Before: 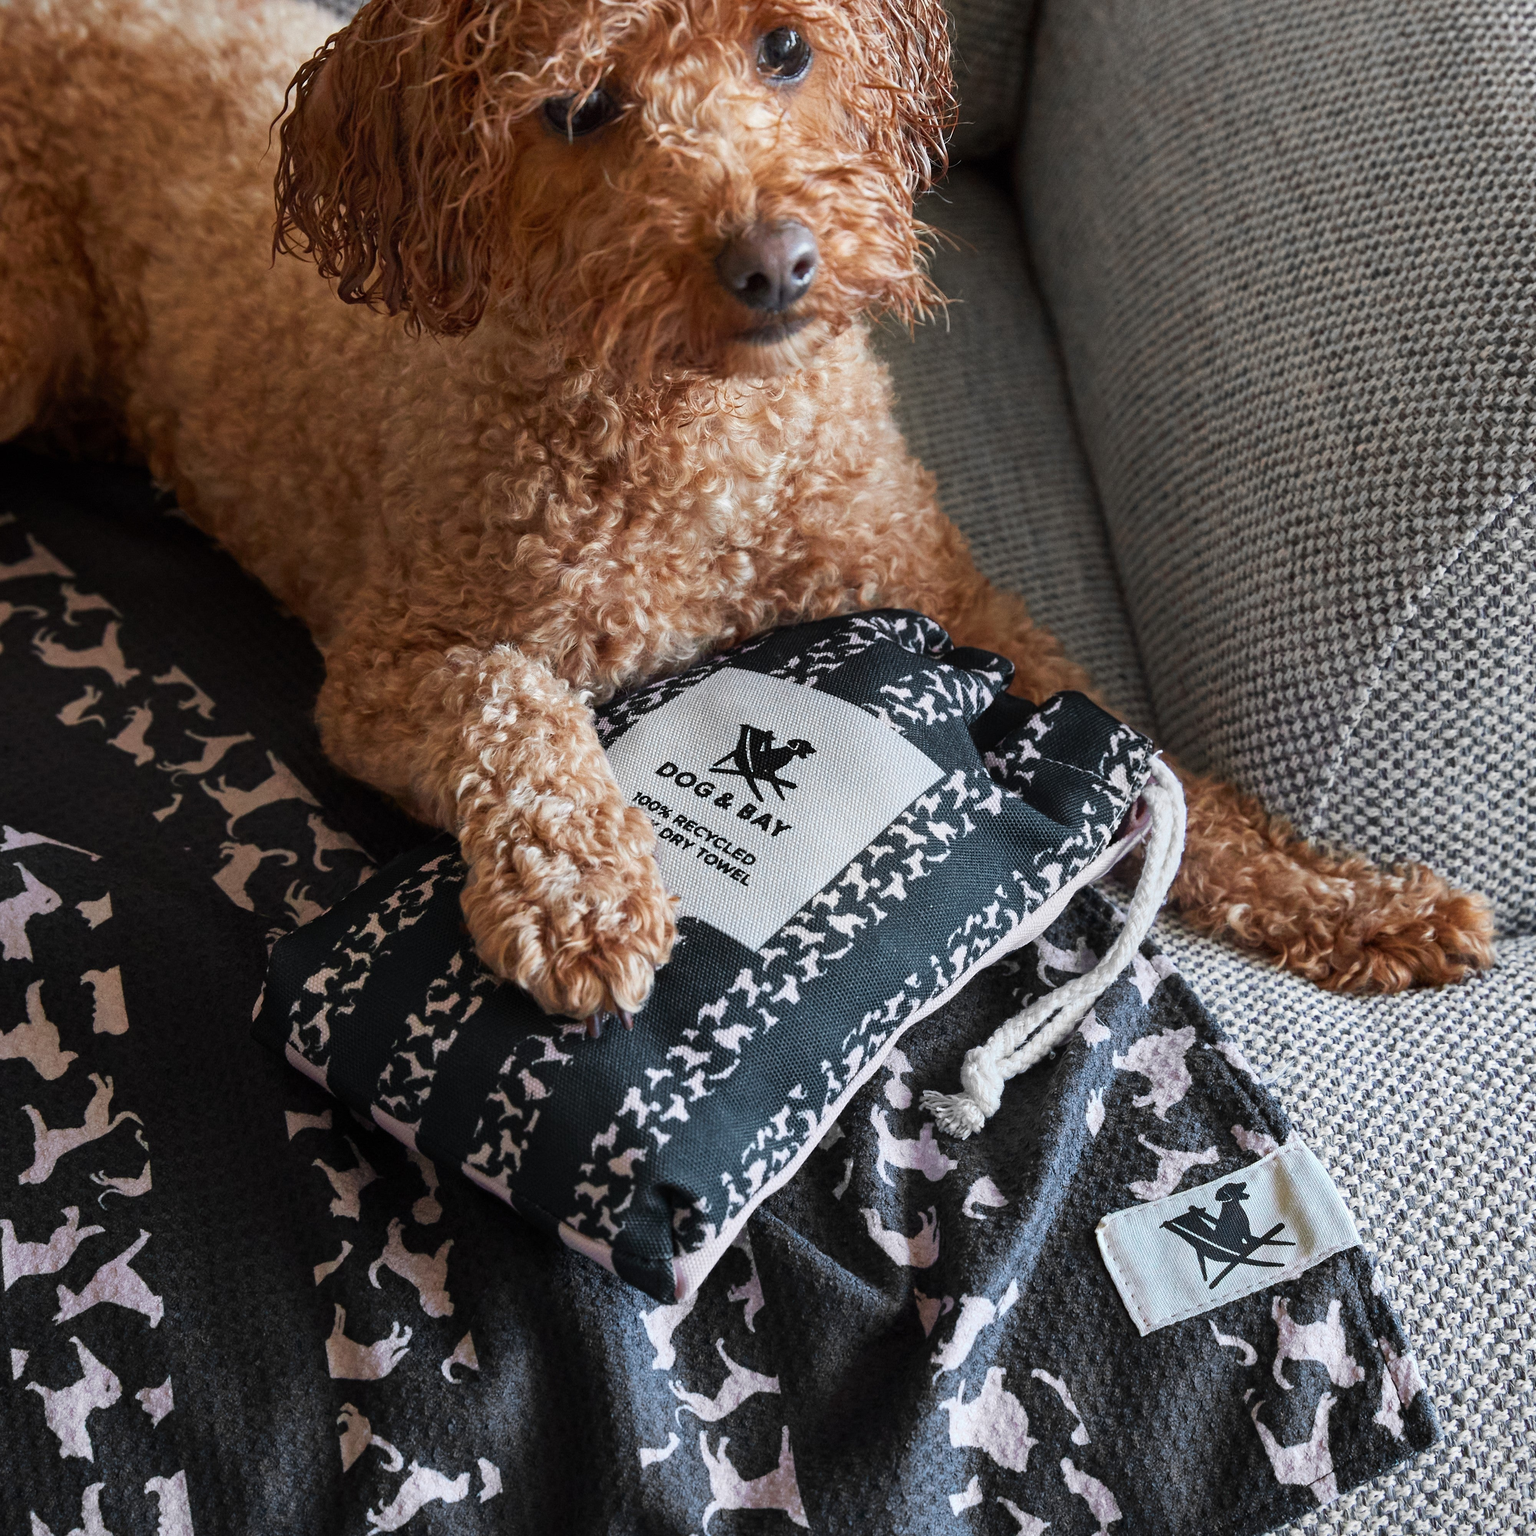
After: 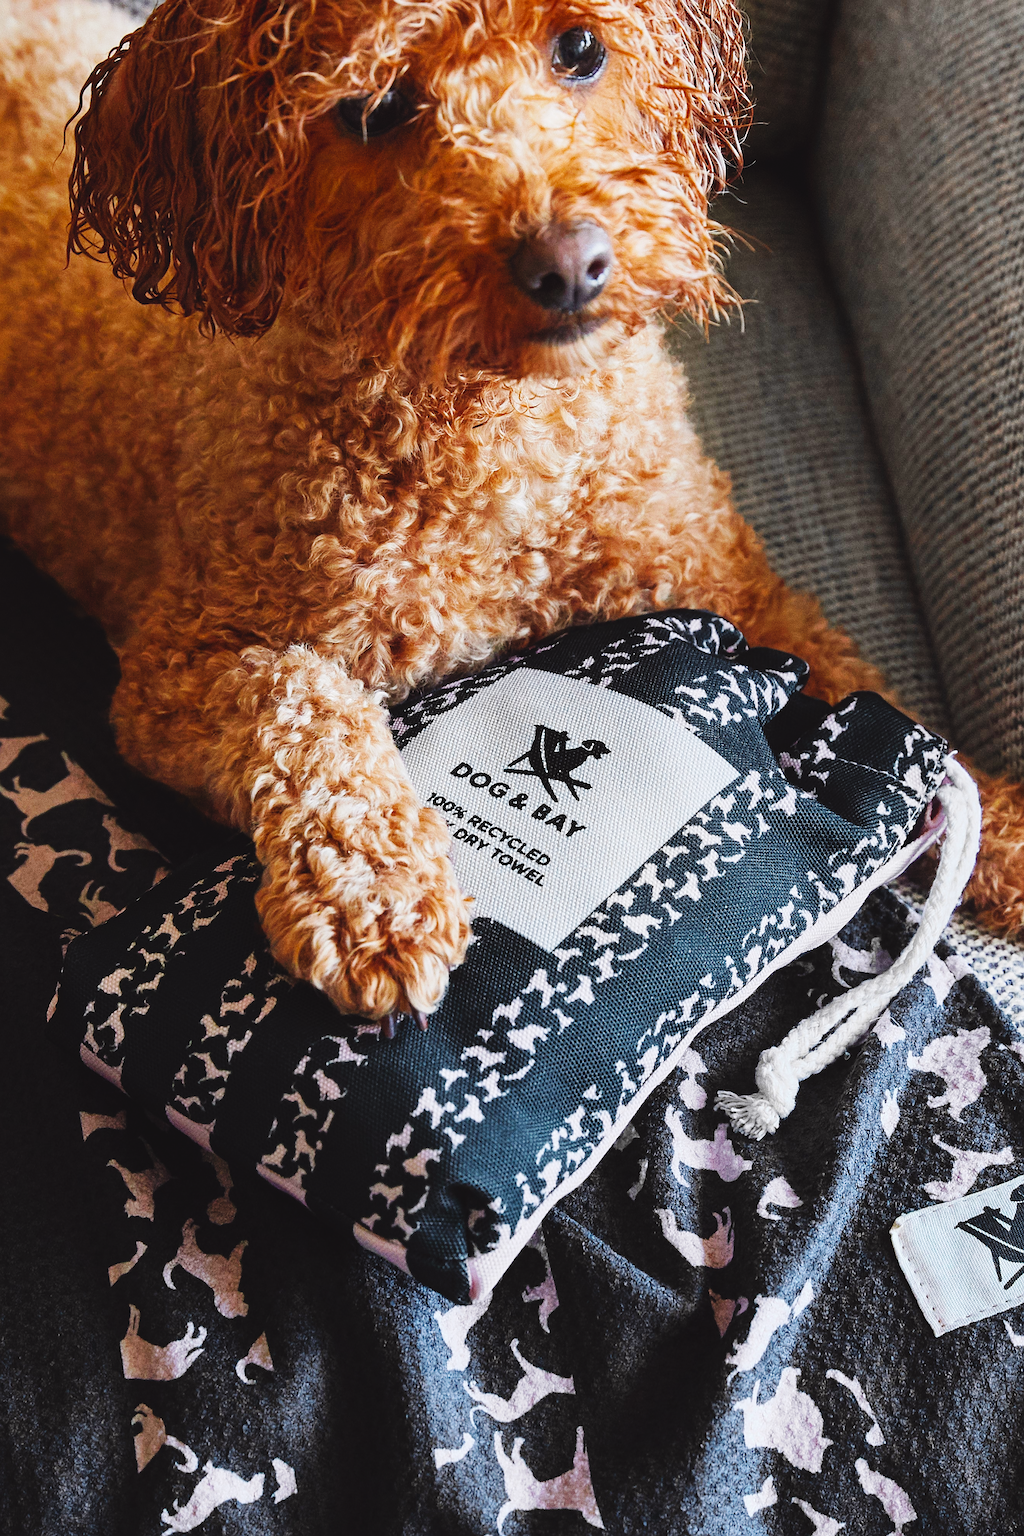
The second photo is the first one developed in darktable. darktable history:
sharpen: on, module defaults
crop and rotate: left 13.409%, right 19.924%
color balance: lift [1, 1.001, 0.999, 1.001], gamma [1, 1.004, 1.007, 0.993], gain [1, 0.991, 0.987, 1.013], contrast 10%, output saturation 120%
contrast brightness saturation: contrast -0.1, saturation -0.1
base curve: curves: ch0 [(0, 0) (0.032, 0.025) (0.121, 0.166) (0.206, 0.329) (0.605, 0.79) (1, 1)], preserve colors none
